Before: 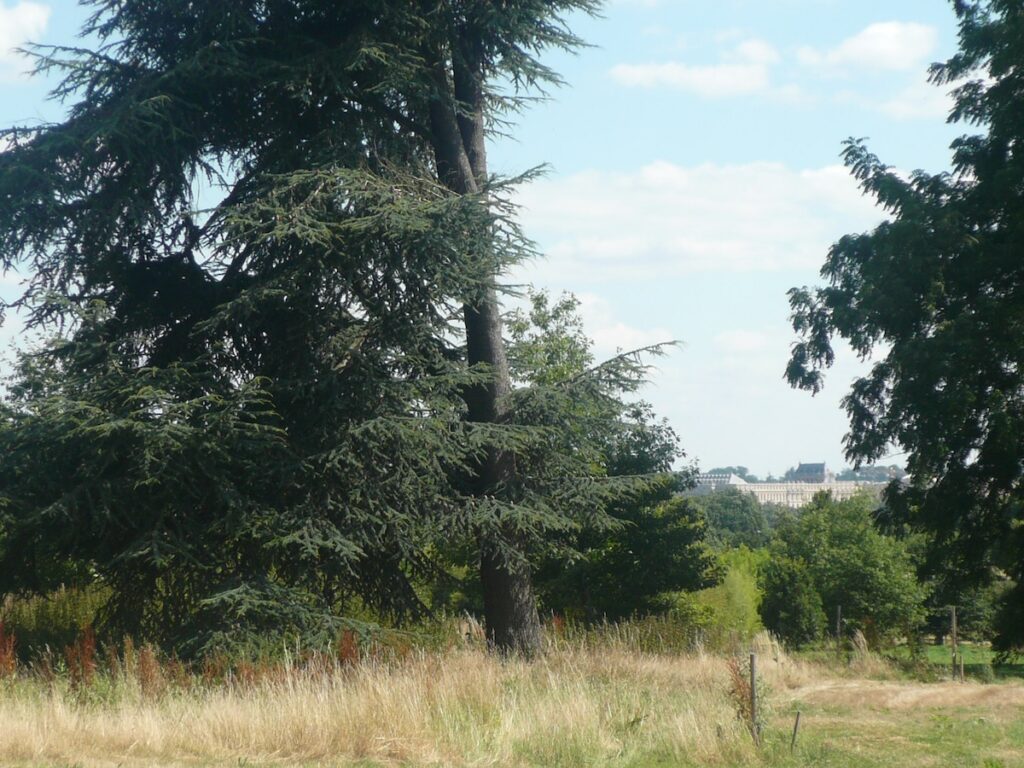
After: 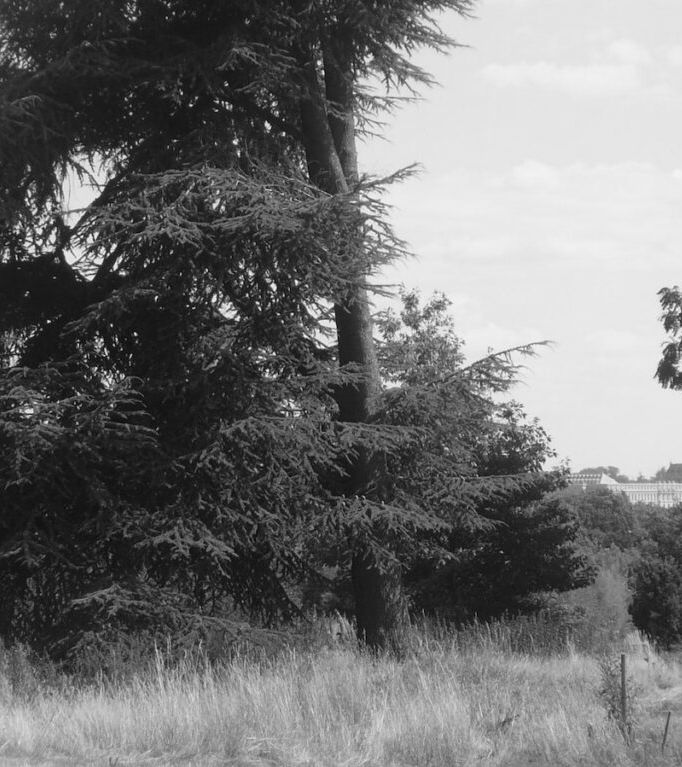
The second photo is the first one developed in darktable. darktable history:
crop and rotate: left 12.648%, right 20.685%
color calibration: output gray [0.21, 0.42, 0.37, 0], gray › normalize channels true, illuminant same as pipeline (D50), adaptation XYZ, x 0.346, y 0.359, gamut compression 0
